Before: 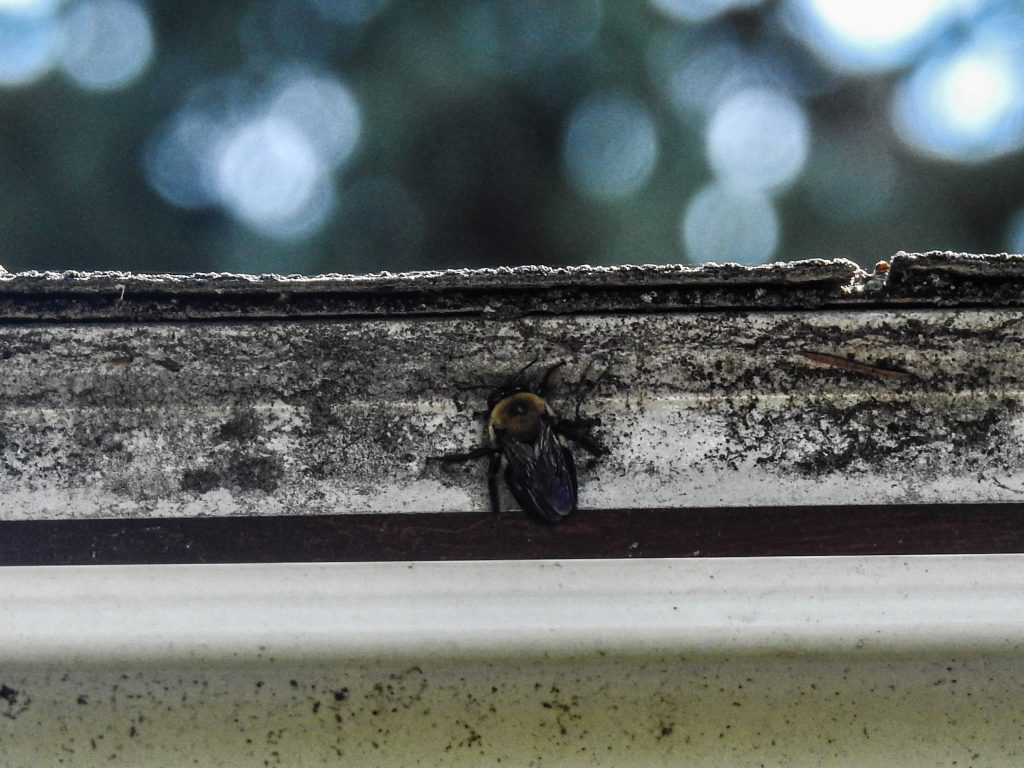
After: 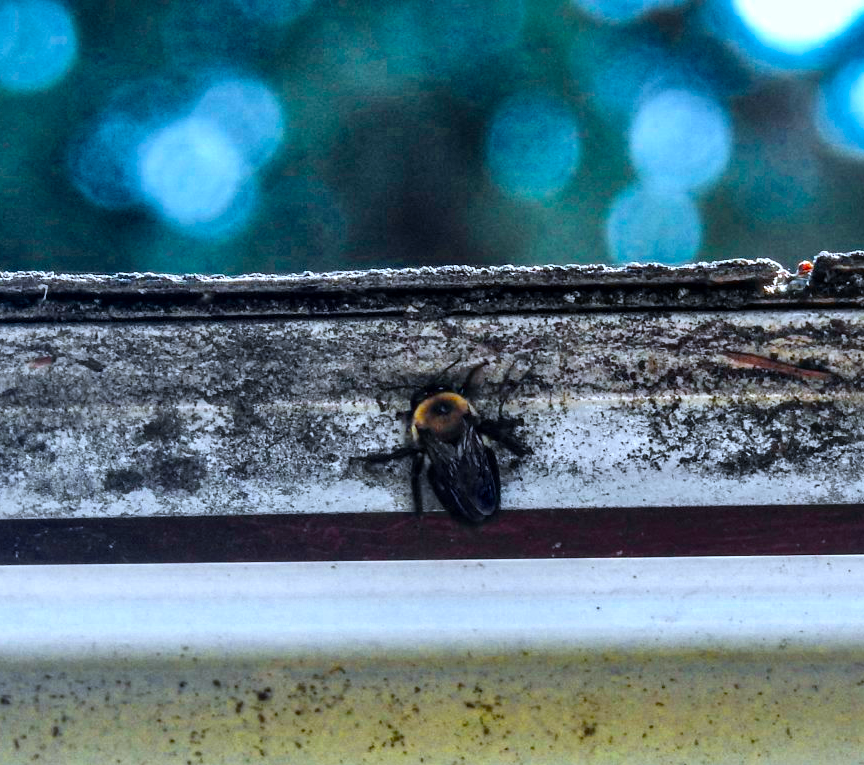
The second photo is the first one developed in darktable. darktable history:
color calibration: output R [1.422, -0.35, -0.252, 0], output G [-0.238, 1.259, -0.084, 0], output B [-0.081, -0.196, 1.58, 0], output brightness [0.49, 0.671, -0.57, 0], illuminant same as pipeline (D50), adaptation none (bypass), saturation algorithm version 1 (2020)
color correction: highlights a* 0.816, highlights b* 2.78, saturation 1.1
local contrast: mode bilateral grid, contrast 20, coarseness 50, detail 120%, midtone range 0.2
shadows and highlights: shadows 60, soften with gaussian
crop: left 7.598%, right 7.873%
